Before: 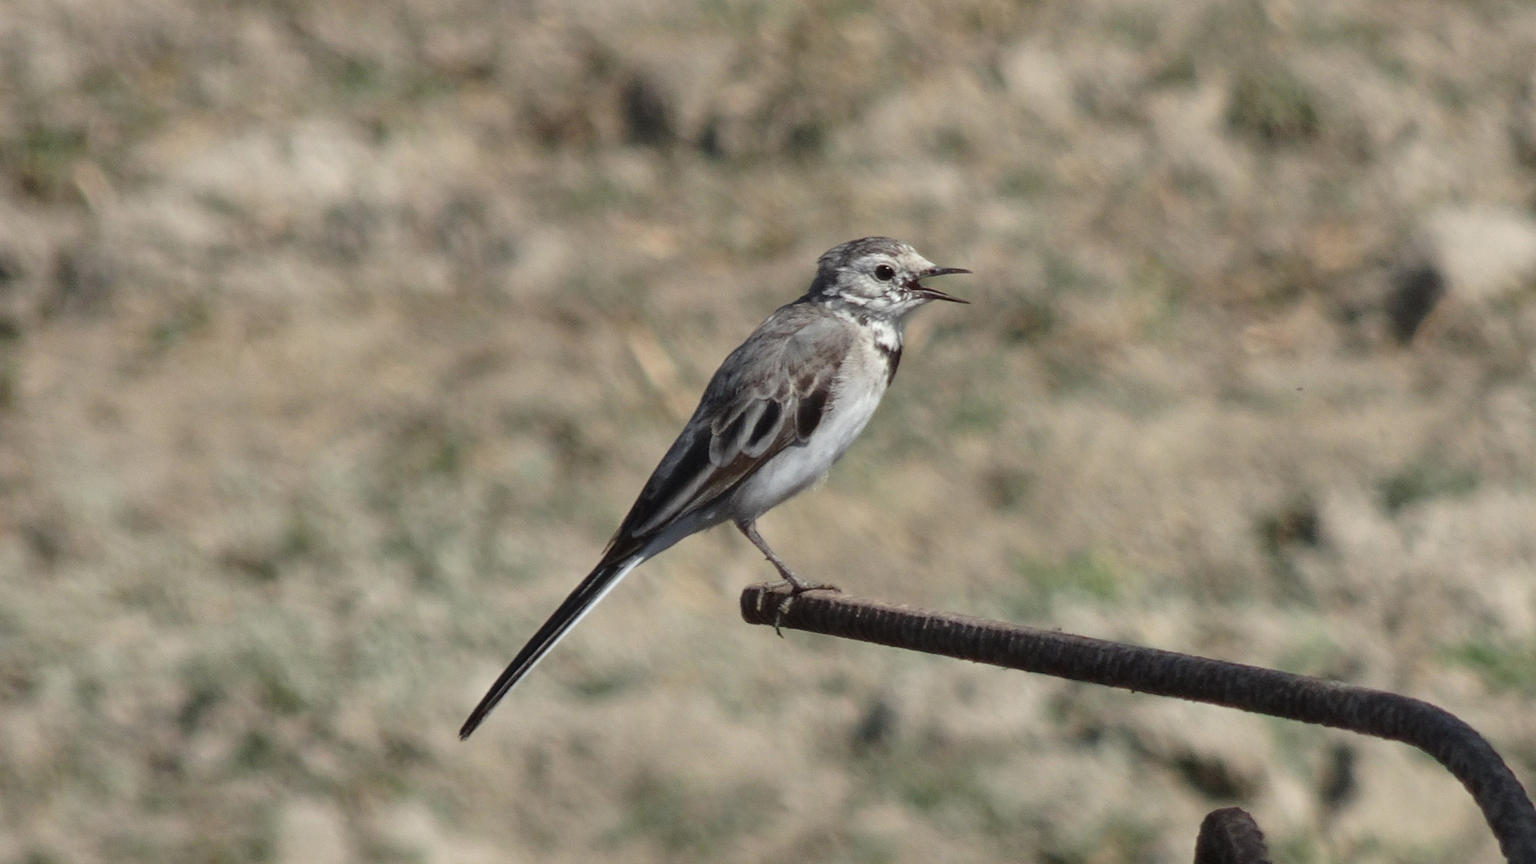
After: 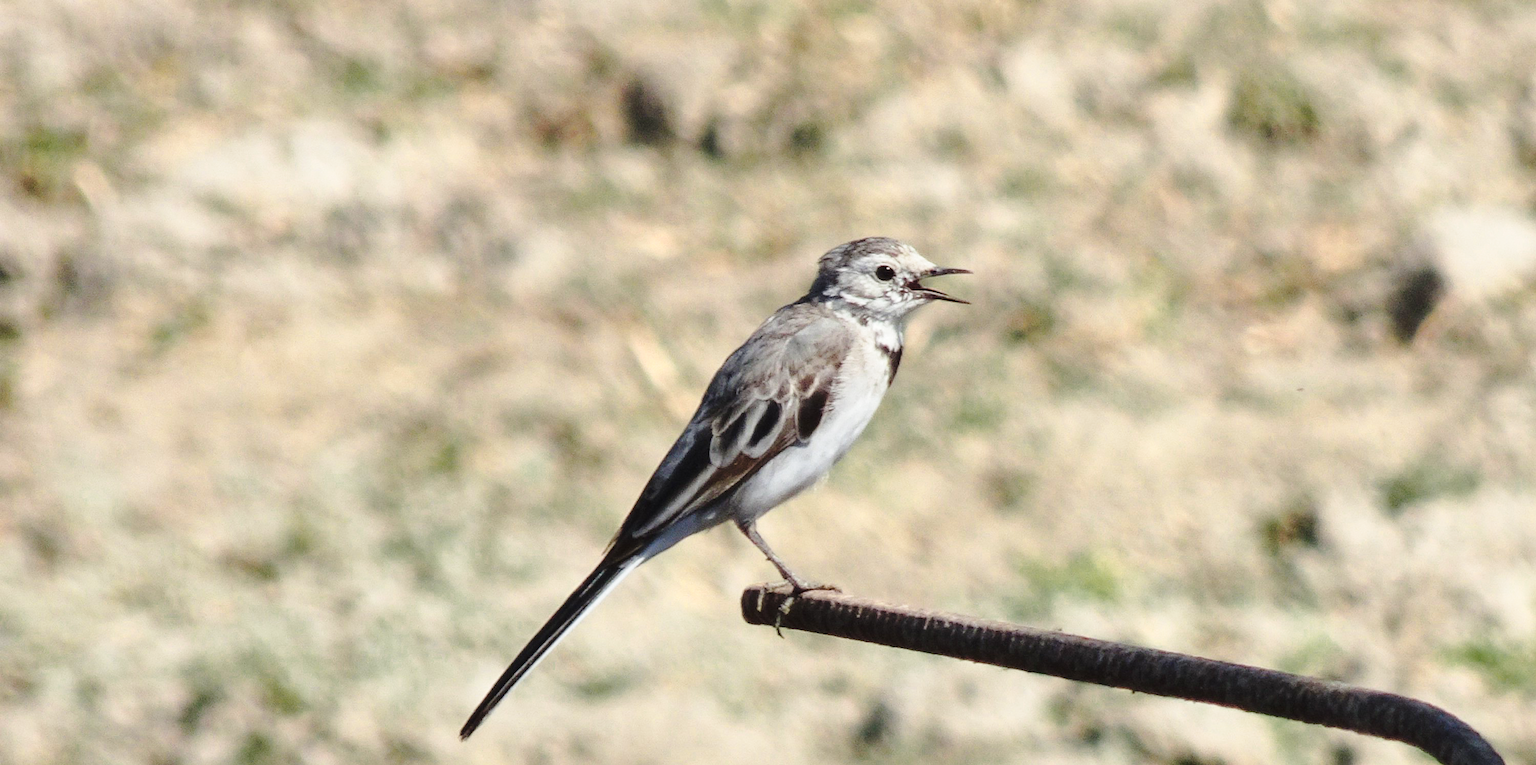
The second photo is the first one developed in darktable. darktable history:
crop and rotate: top 0%, bottom 11.356%
base curve: curves: ch0 [(0, 0) (0.028, 0.03) (0.121, 0.232) (0.46, 0.748) (0.859, 0.968) (1, 1)], preserve colors none
color zones: curves: ch0 [(0.099, 0.624) (0.257, 0.596) (0.384, 0.376) (0.529, 0.492) (0.697, 0.564) (0.768, 0.532) (0.908, 0.644)]; ch1 [(0.112, 0.564) (0.254, 0.612) (0.432, 0.676) (0.592, 0.456) (0.743, 0.684) (0.888, 0.536)]; ch2 [(0.25, 0.5) (0.469, 0.36) (0.75, 0.5)]
